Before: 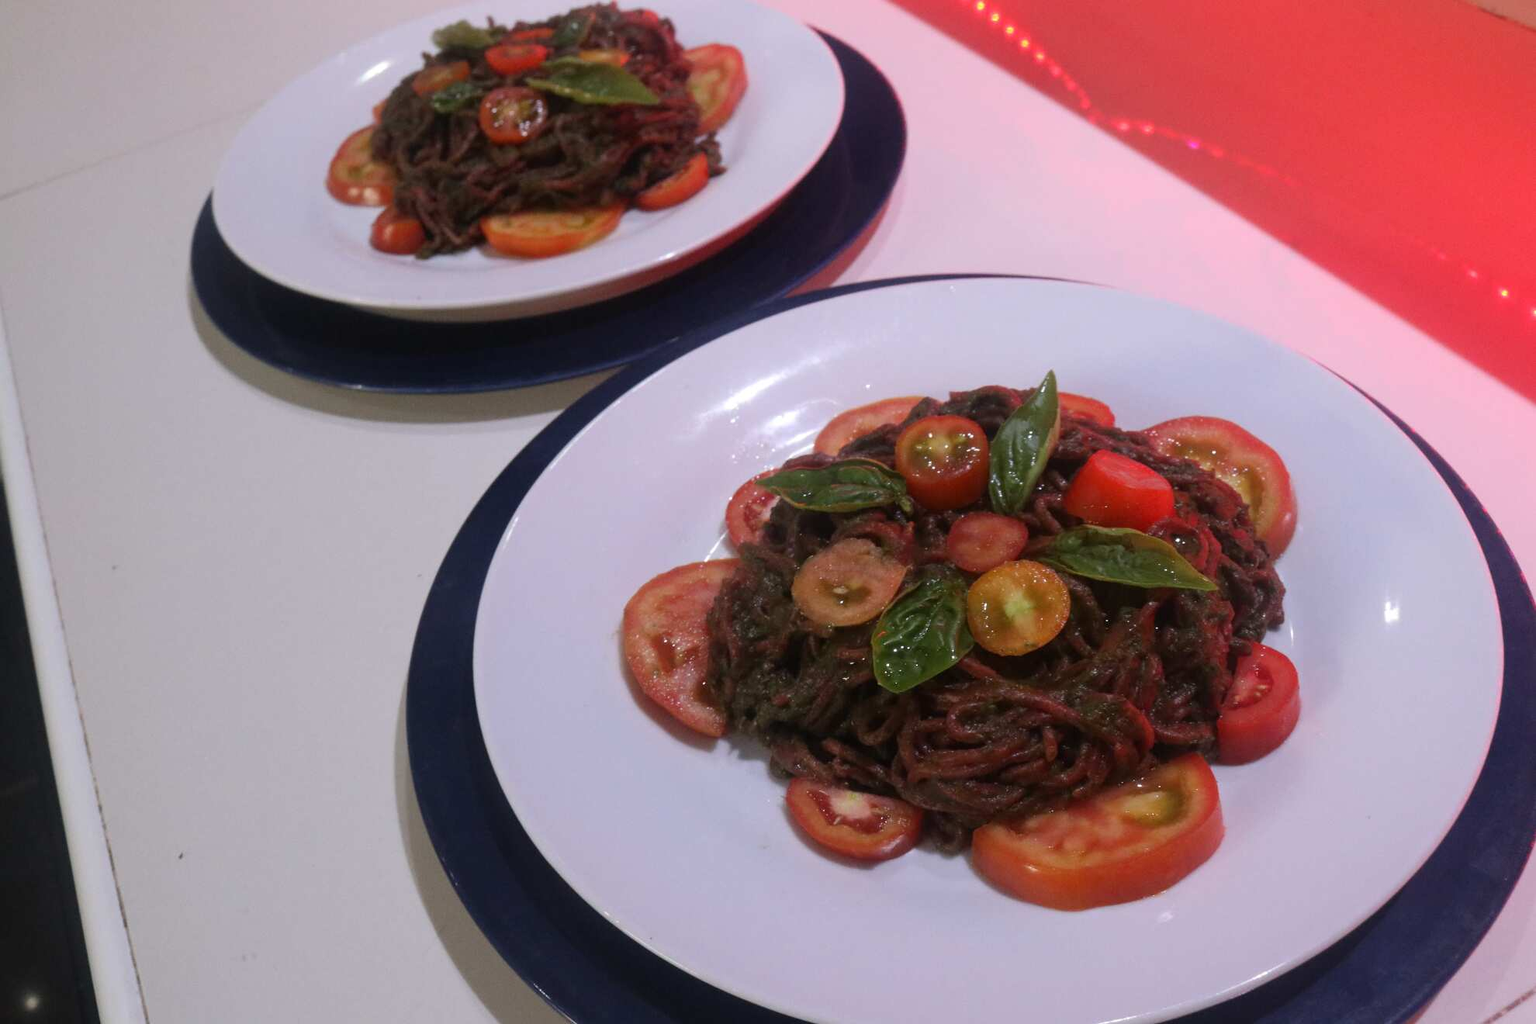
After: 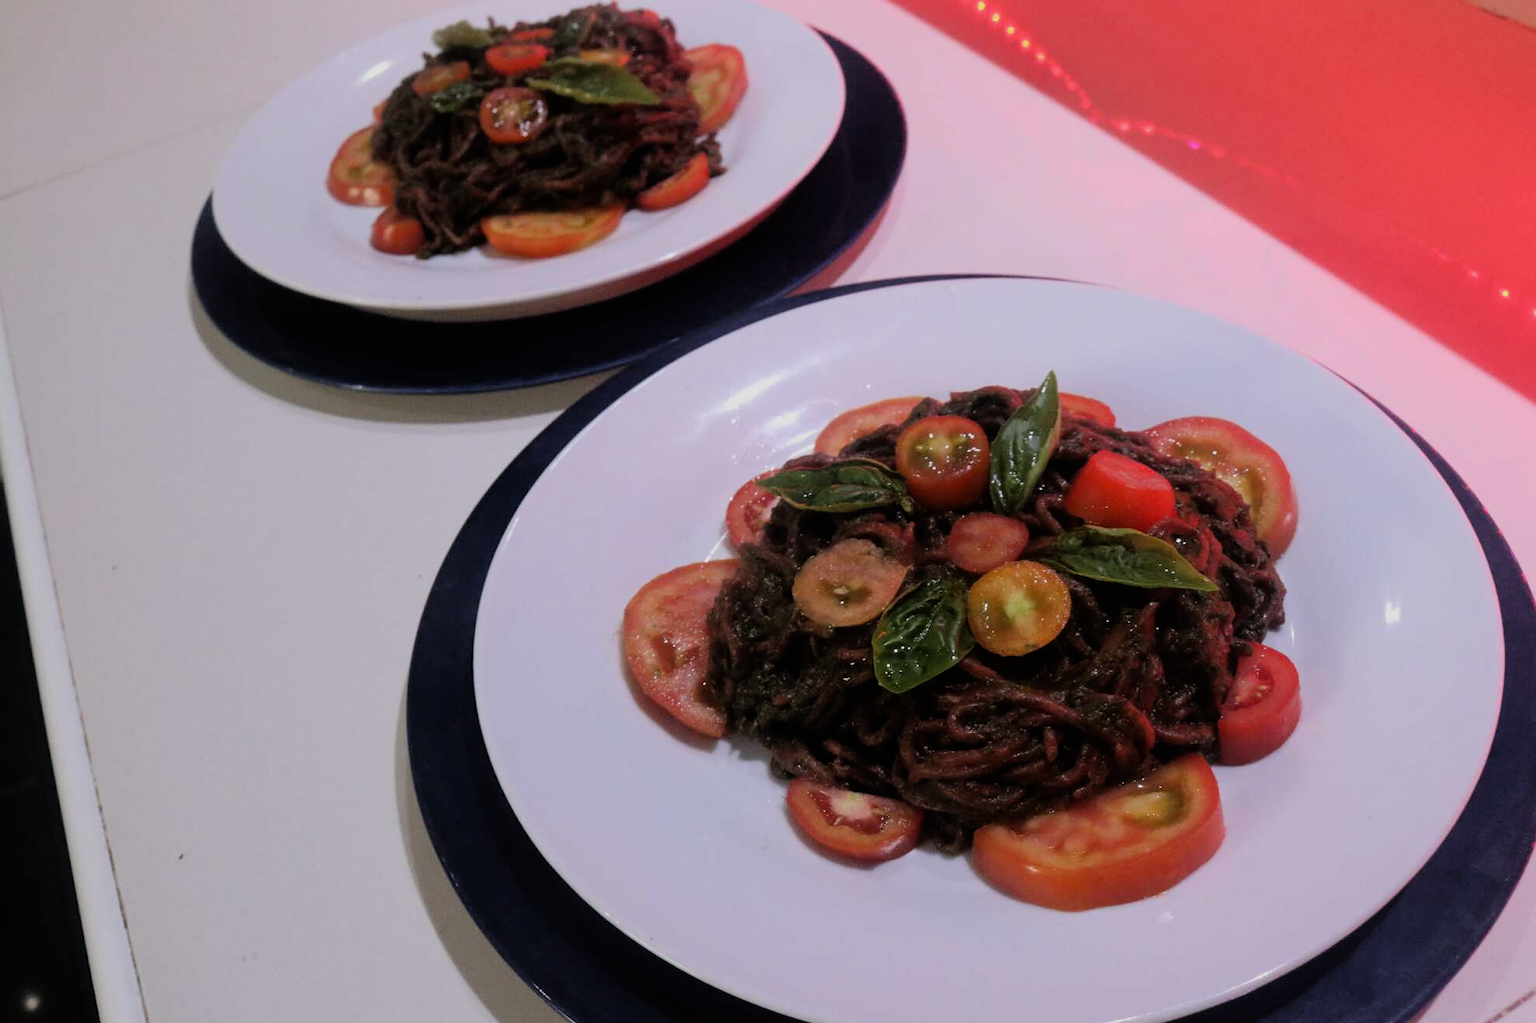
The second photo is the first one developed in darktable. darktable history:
filmic rgb: black relative exposure -7.75 EV, white relative exposure 4.4 EV, threshold 3 EV, hardness 3.76, latitude 50%, contrast 1.1, color science v5 (2021), contrast in shadows safe, contrast in highlights safe, enable highlight reconstruction true
